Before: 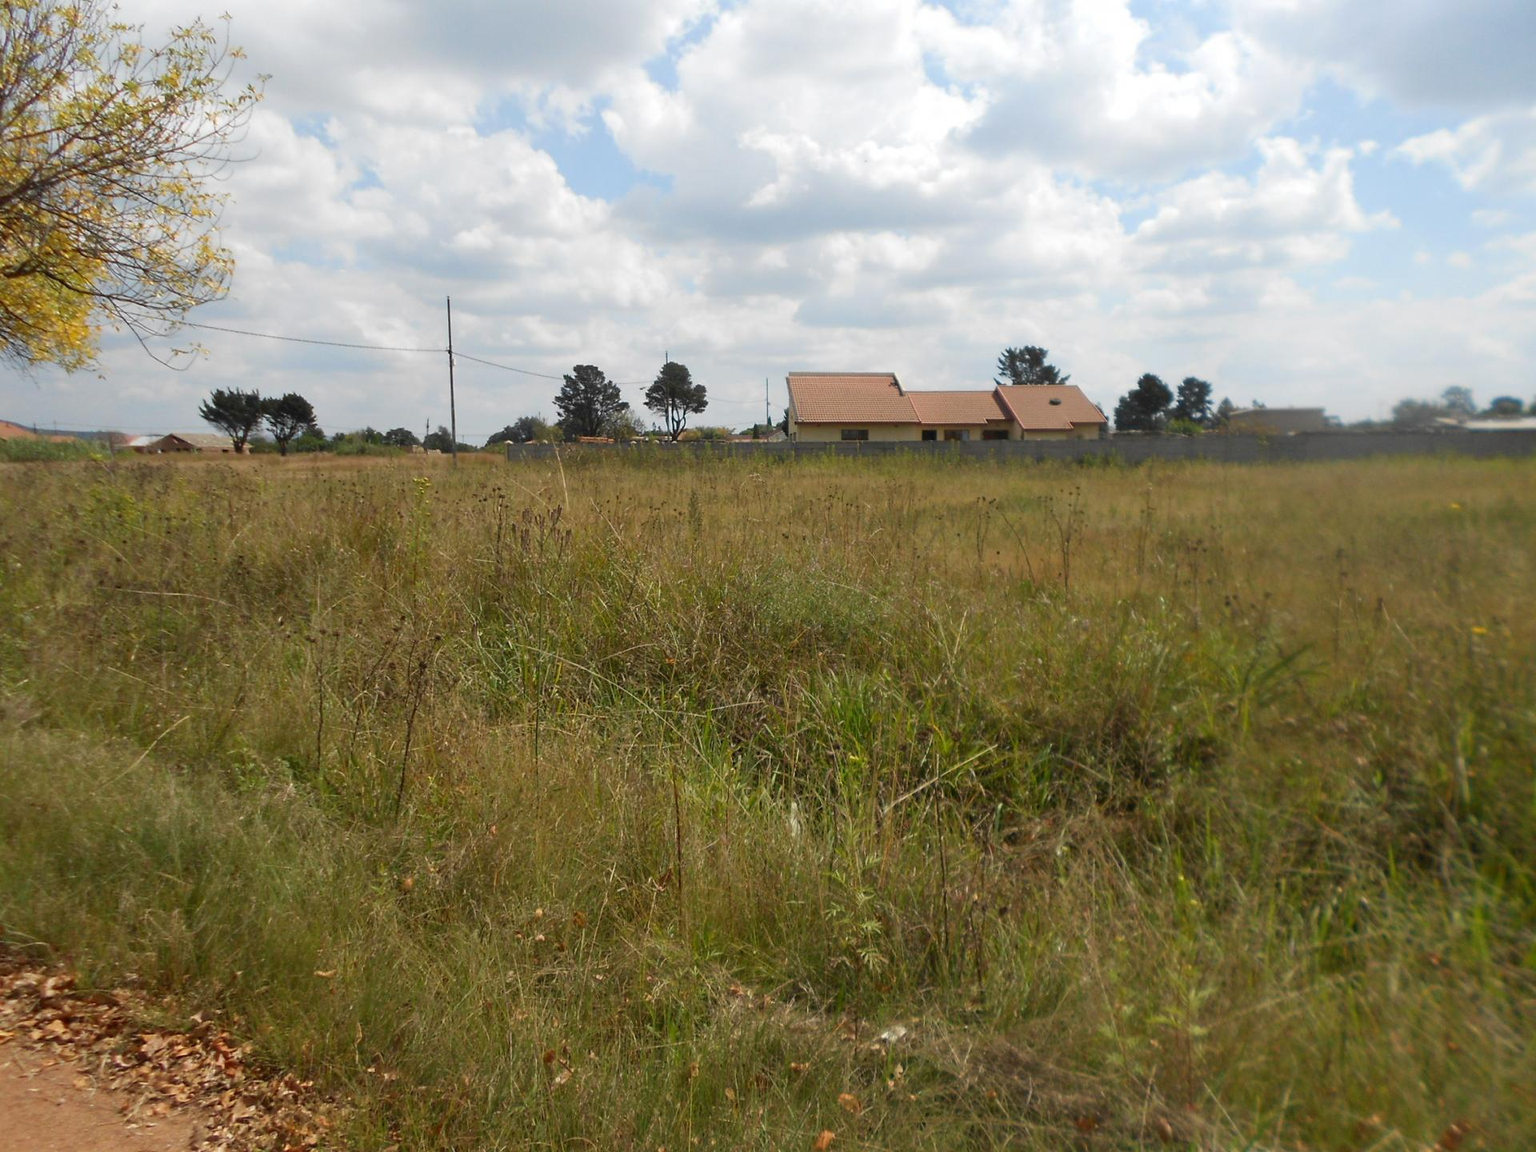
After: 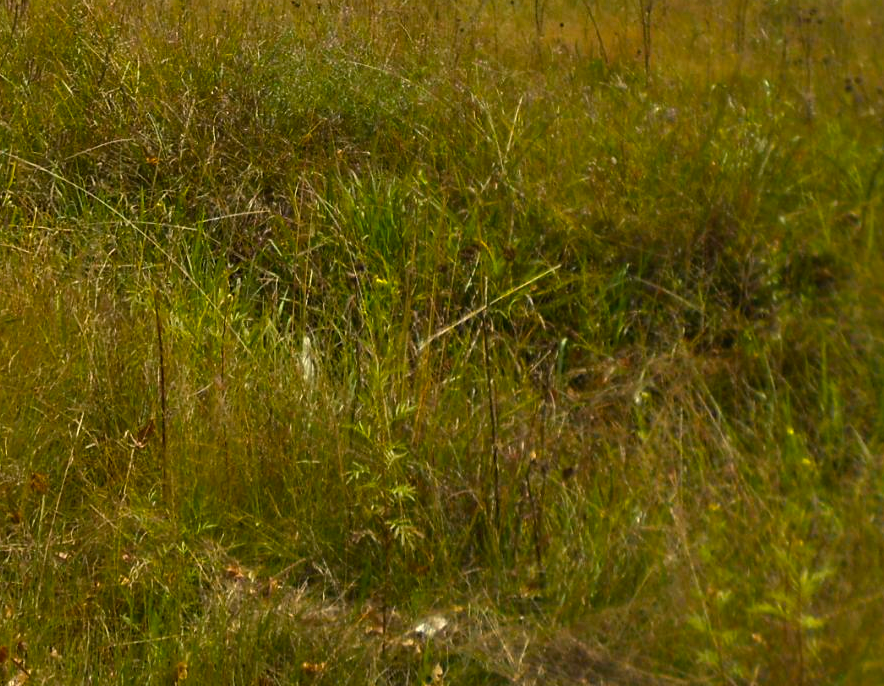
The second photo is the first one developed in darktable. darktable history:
crop: left 35.755%, top 46.28%, right 18.167%, bottom 6.035%
color balance rgb: perceptual saturation grading › global saturation 30.567%, perceptual brilliance grading › global brilliance -17.796%, perceptual brilliance grading › highlights 29.49%, global vibrance 20%
